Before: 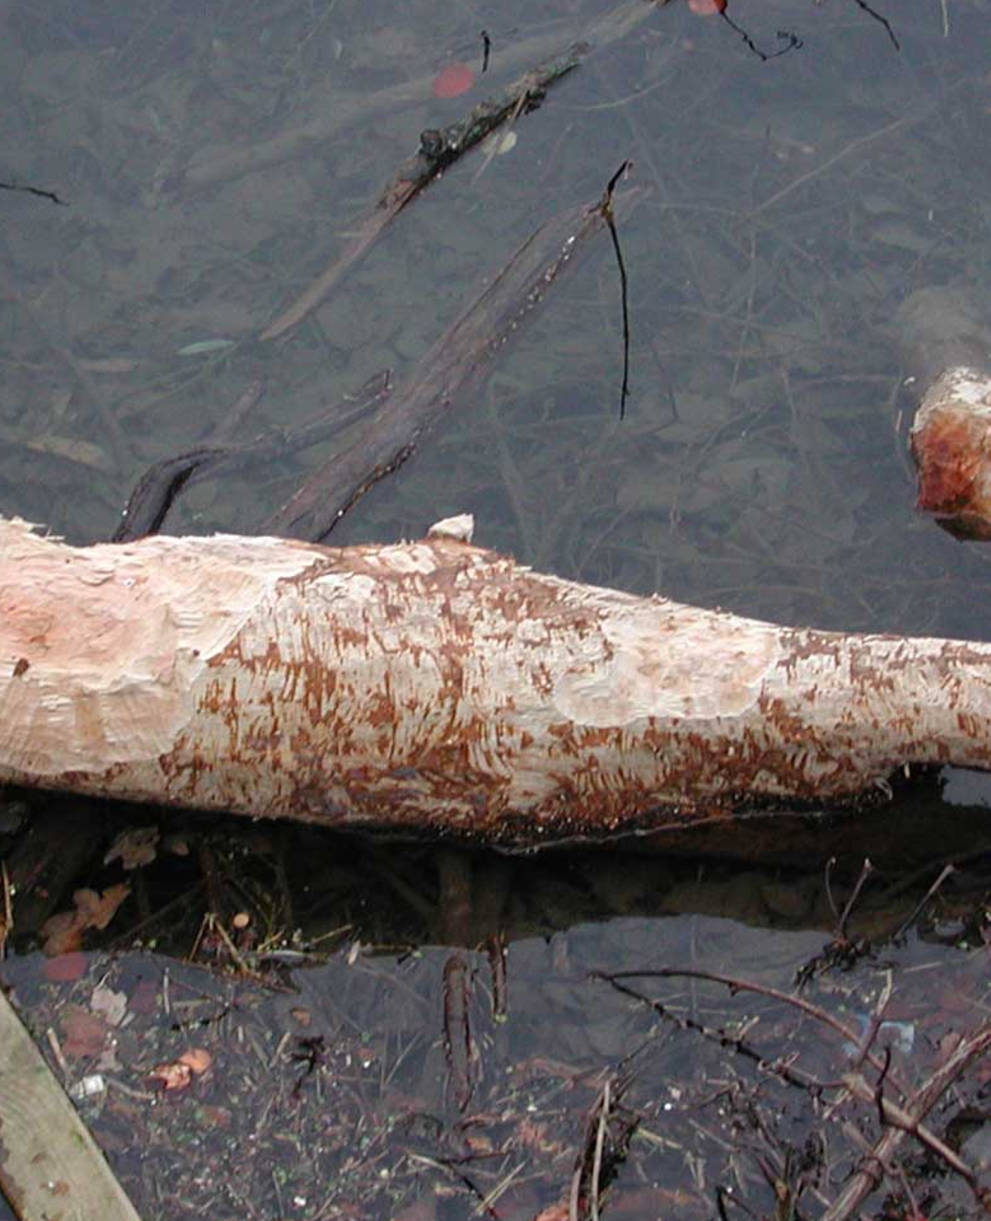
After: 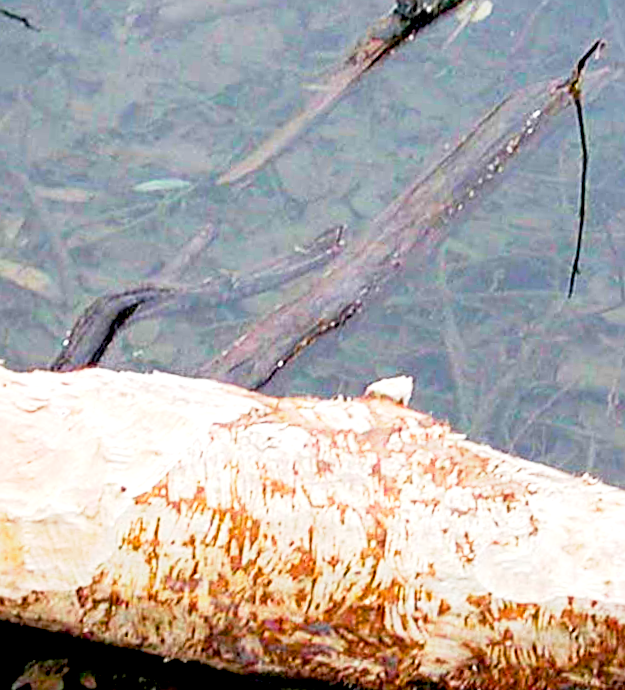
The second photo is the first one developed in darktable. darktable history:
base curve: curves: ch0 [(0, 0) (0.088, 0.125) (0.176, 0.251) (0.354, 0.501) (0.613, 0.749) (1, 0.877)], preserve colors none
crop and rotate: angle -5.52°, left 2.27%, top 6.675%, right 27.459%, bottom 30.293%
color balance rgb: linear chroma grading › global chroma 0.352%, perceptual saturation grading › global saturation 25.163%, perceptual brilliance grading › global brilliance 11.635%, global vibrance 20%
exposure: black level correction 0.012, exposure 0.703 EV, compensate exposure bias true, compensate highlight preservation false
sharpen: on, module defaults
